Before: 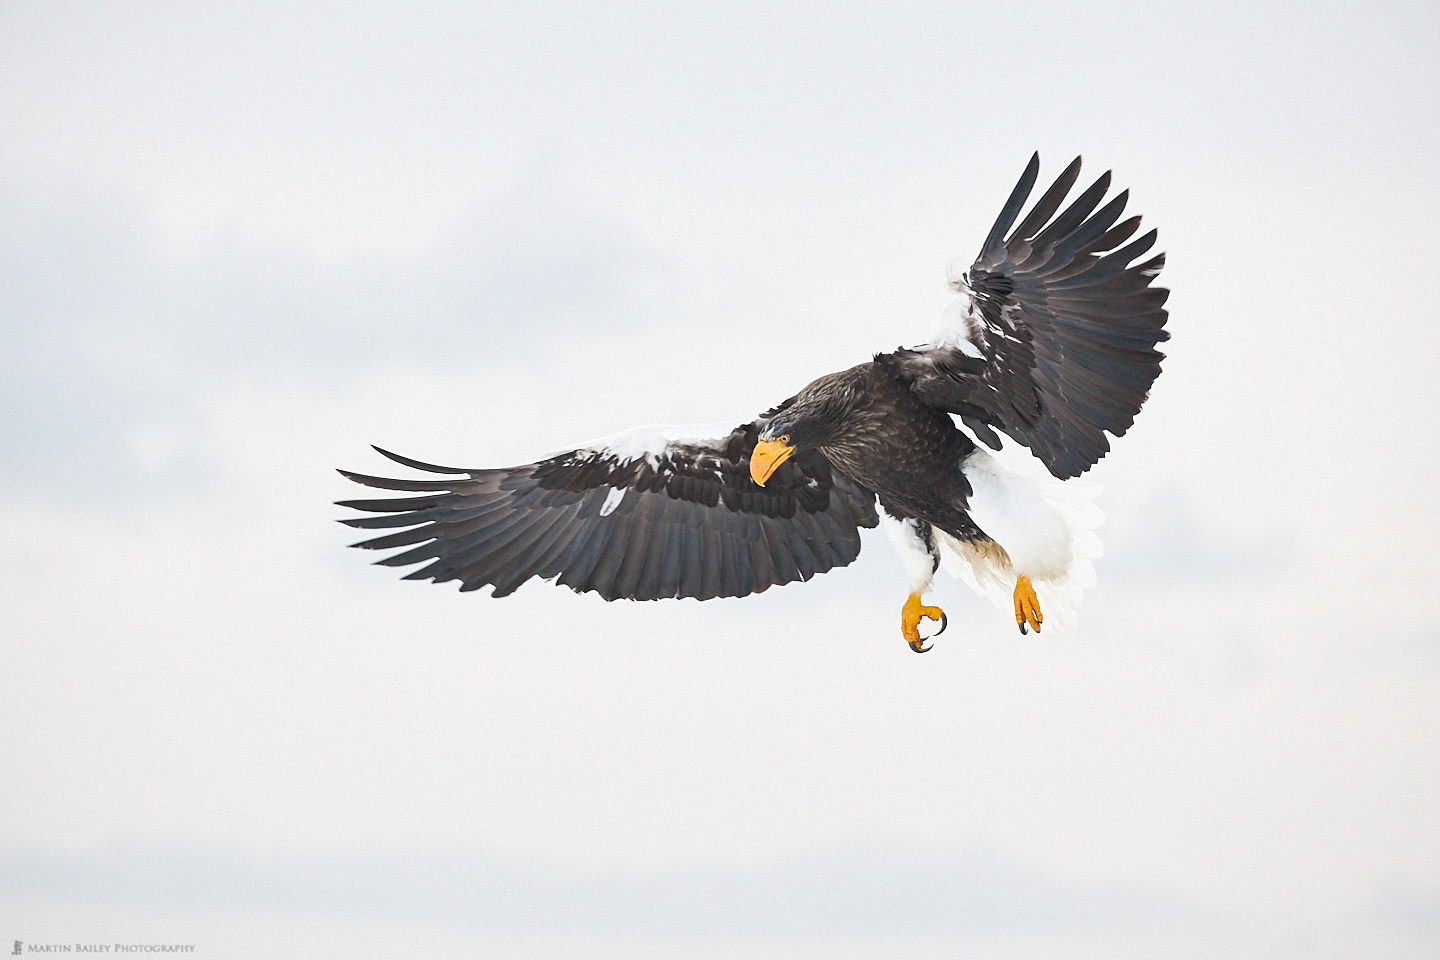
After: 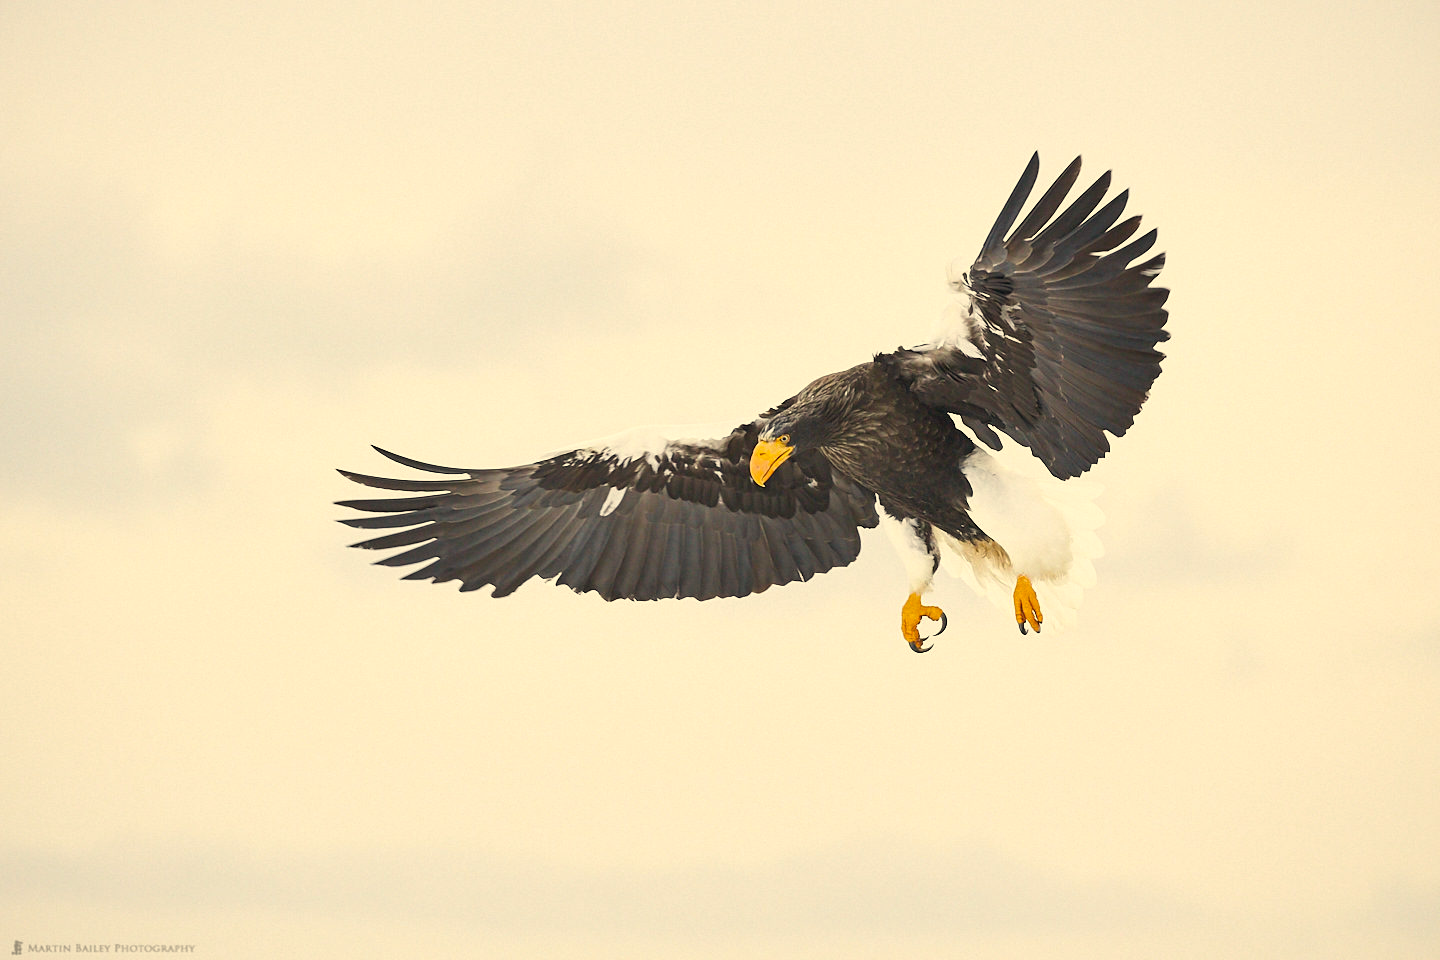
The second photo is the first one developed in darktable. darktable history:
color correction: highlights a* 2.49, highlights b* 23.37
